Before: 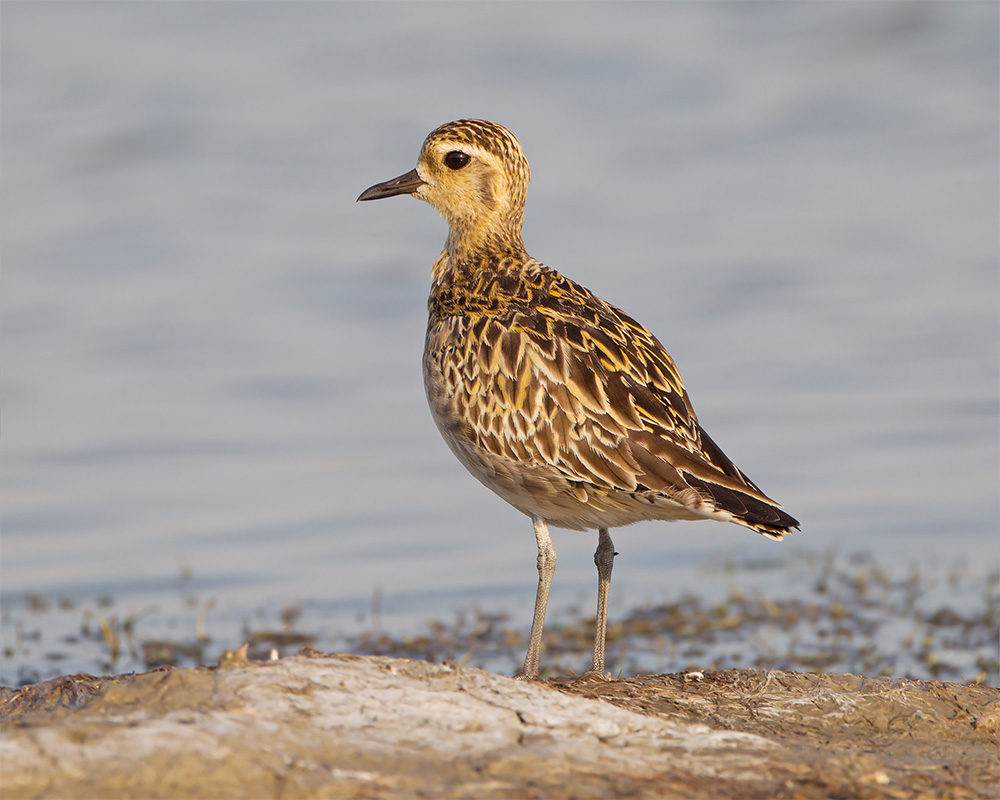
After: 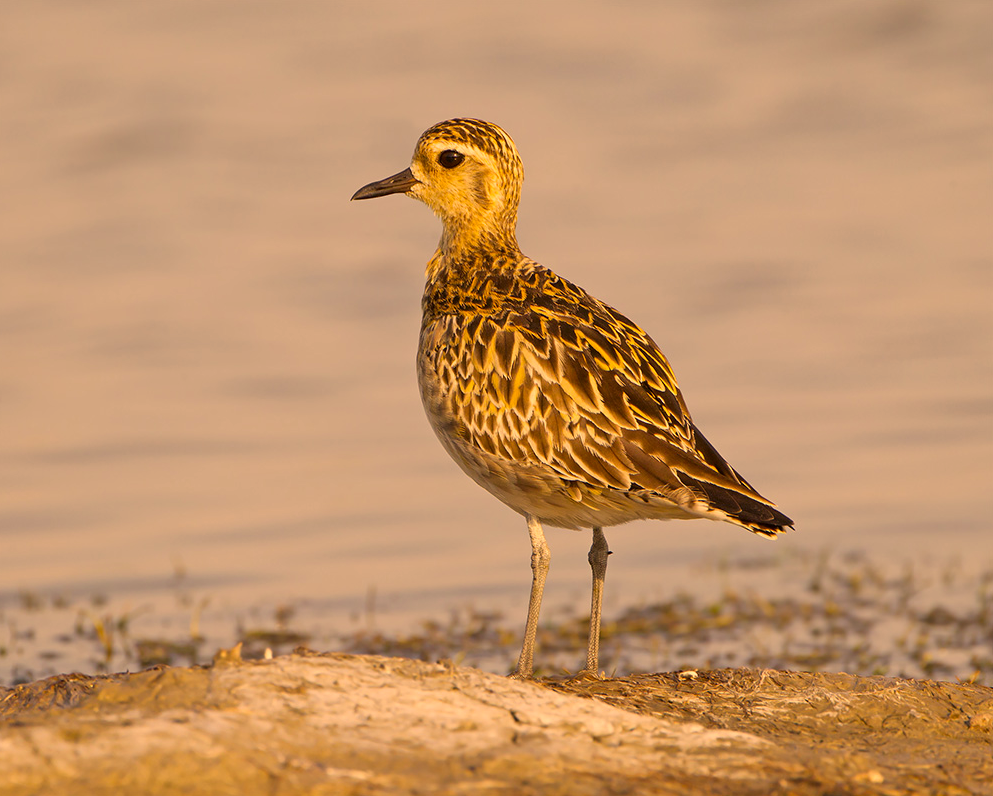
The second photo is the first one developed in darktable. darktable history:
color correction: highlights a* 17.94, highlights b* 35.39, shadows a* 1.48, shadows b* 6.42, saturation 1.01
crop and rotate: left 0.614%, top 0.179%, bottom 0.309%
